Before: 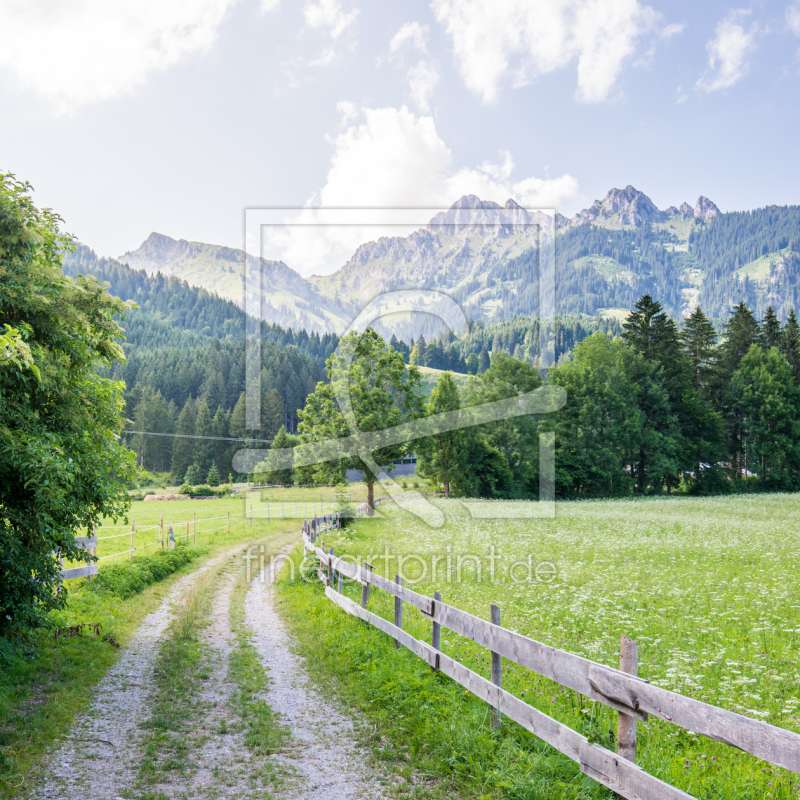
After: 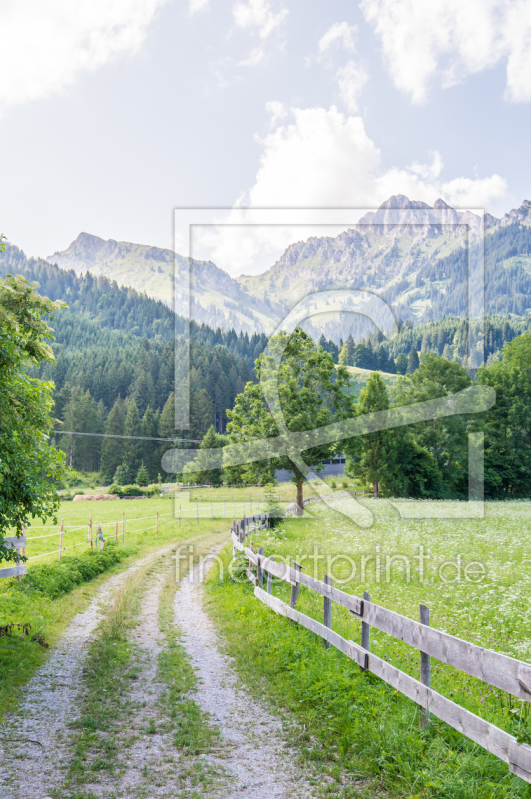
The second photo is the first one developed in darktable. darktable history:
crop and rotate: left 8.918%, right 24.651%
